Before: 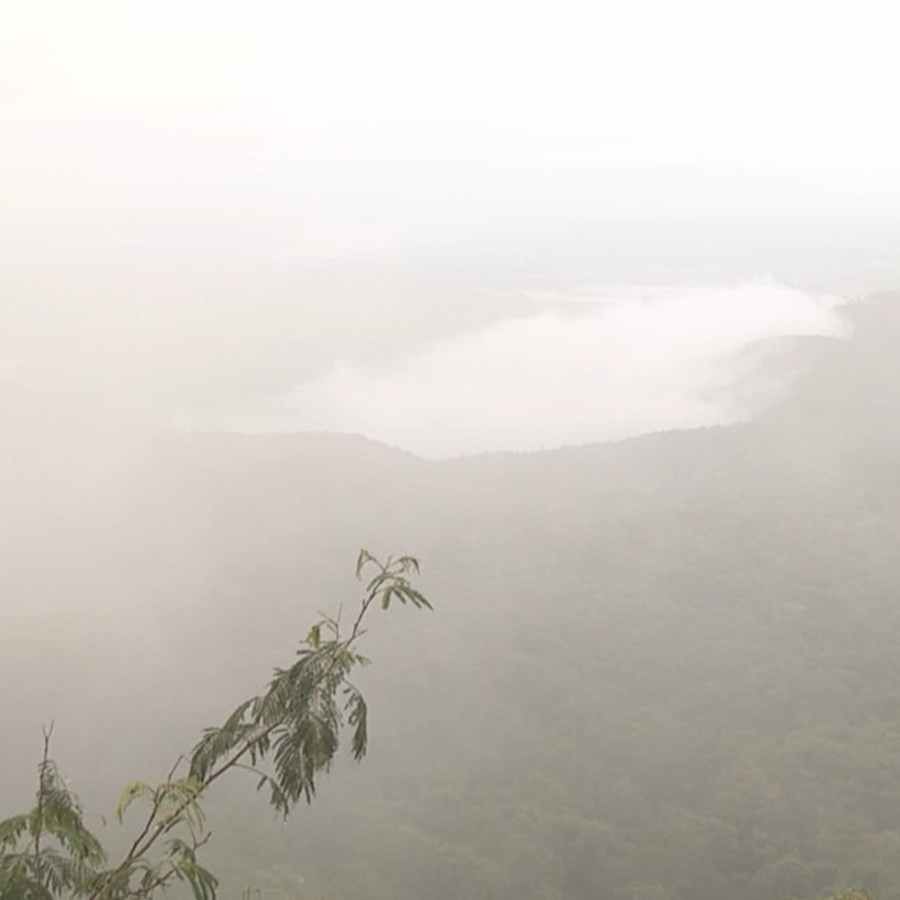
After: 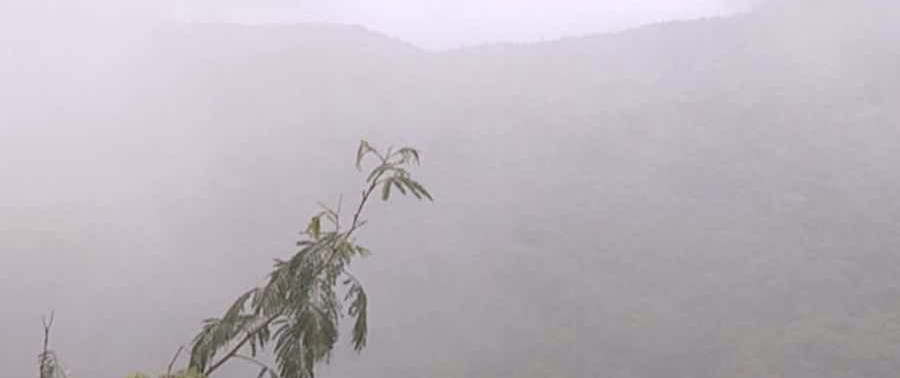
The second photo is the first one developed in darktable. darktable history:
white balance: red 1.004, blue 1.096
crop: top 45.551%, bottom 12.262%
